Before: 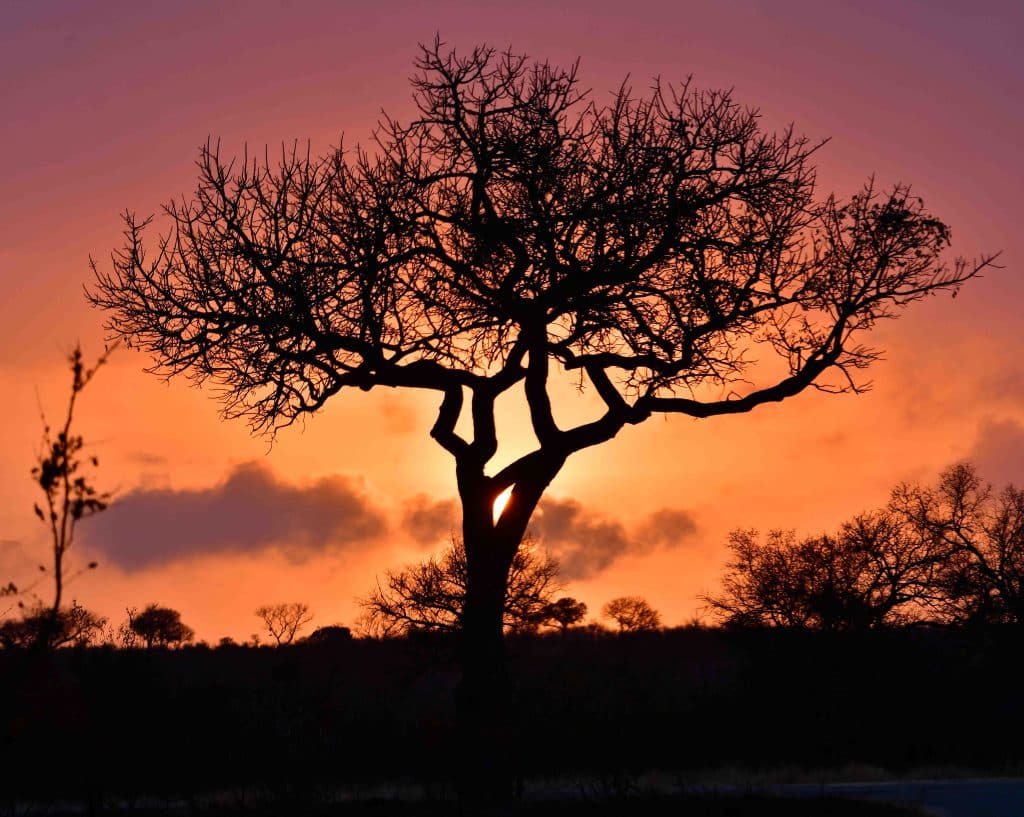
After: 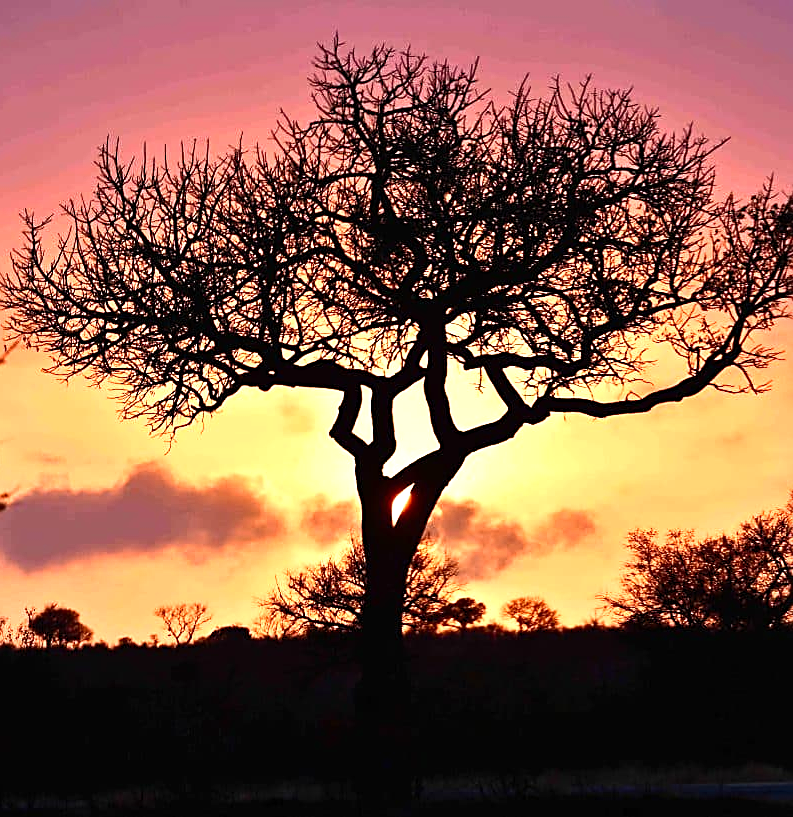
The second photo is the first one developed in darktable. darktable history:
levels: levels [0, 0.394, 0.787]
contrast brightness saturation: contrast 0.24, brightness 0.09
sharpen: on, module defaults
crop: left 9.88%, right 12.664%
